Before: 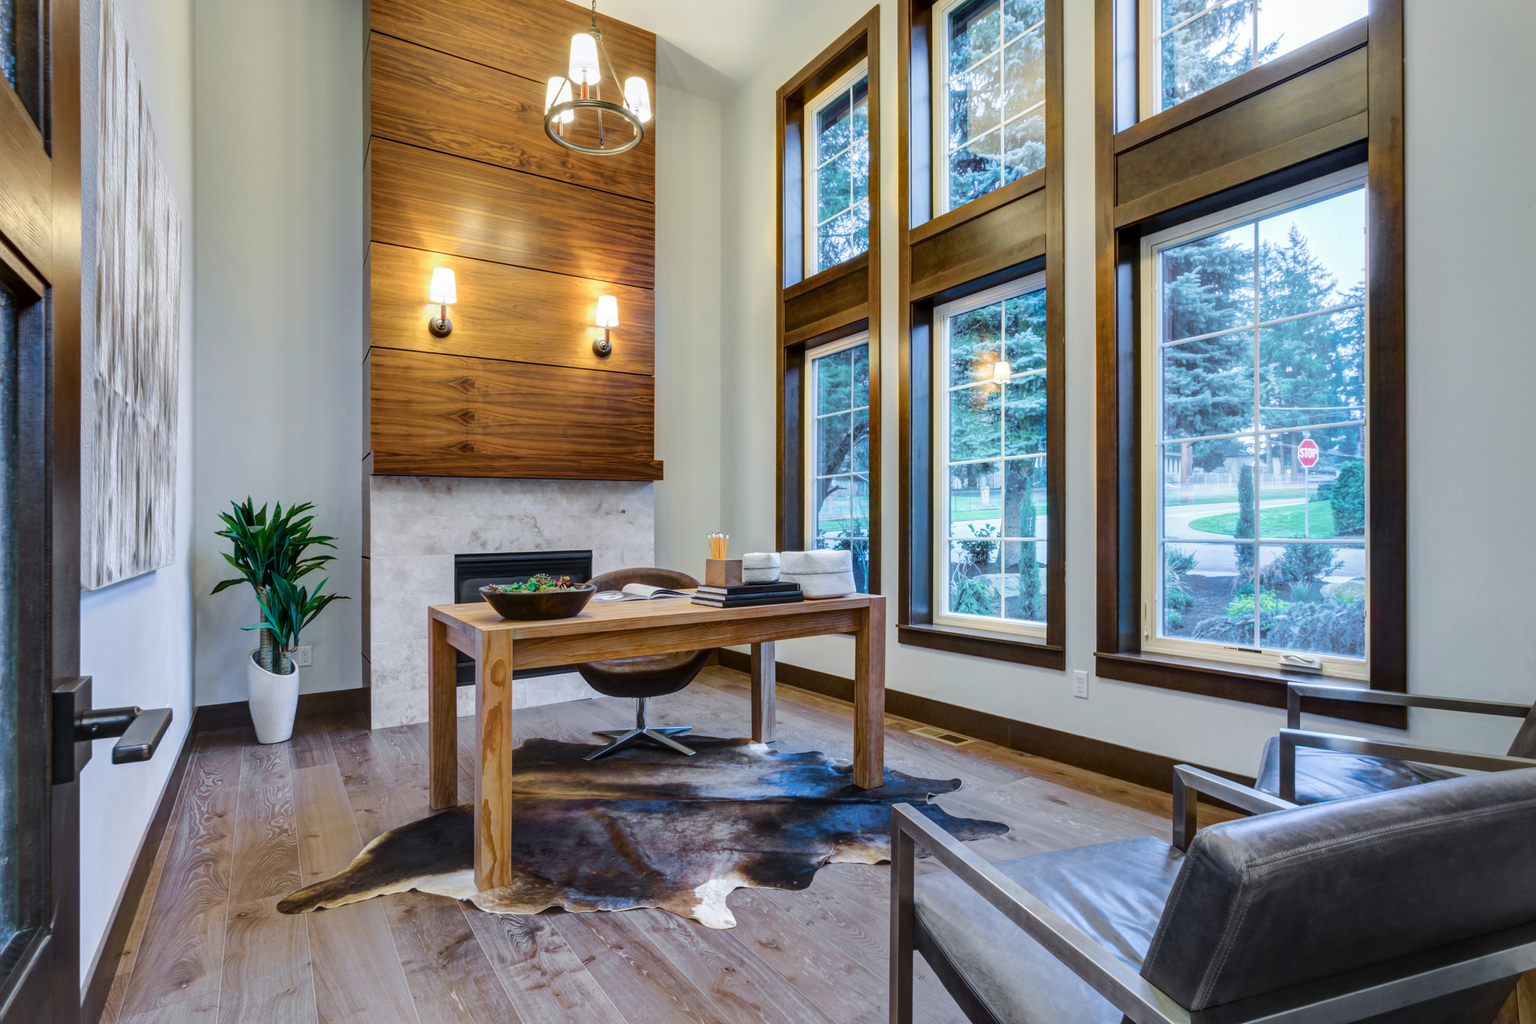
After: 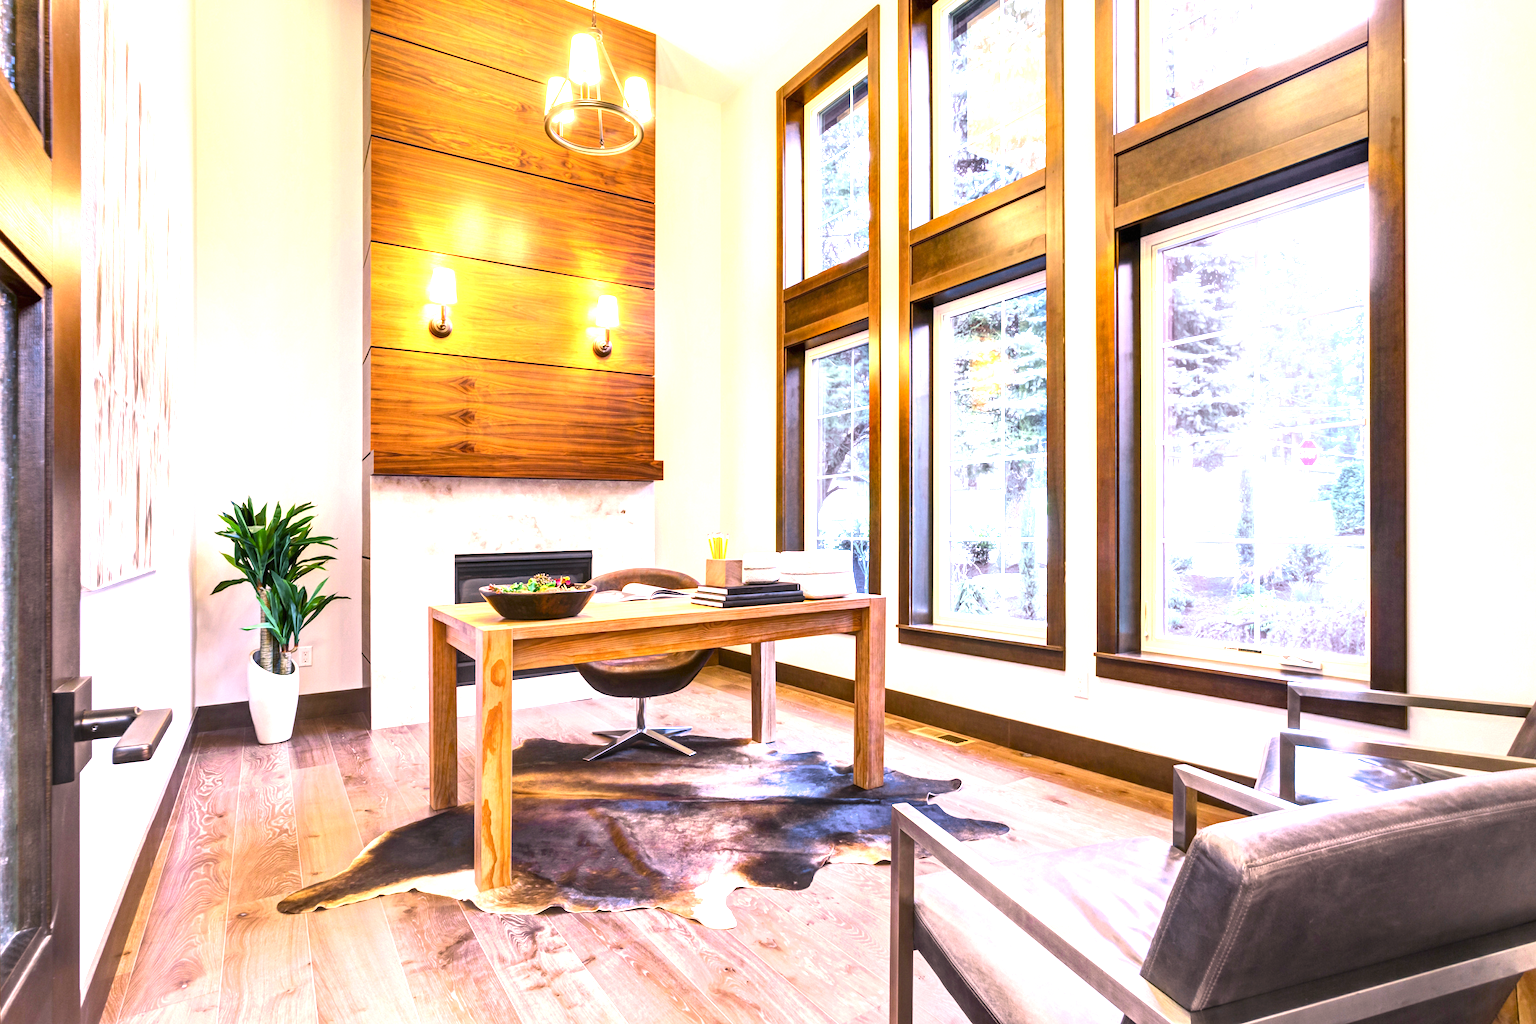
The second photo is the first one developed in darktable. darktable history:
exposure: black level correction 0, exposure 1.75 EV, compensate exposure bias true, compensate highlight preservation false
color correction: highlights a* 21.16, highlights b* 19.61
